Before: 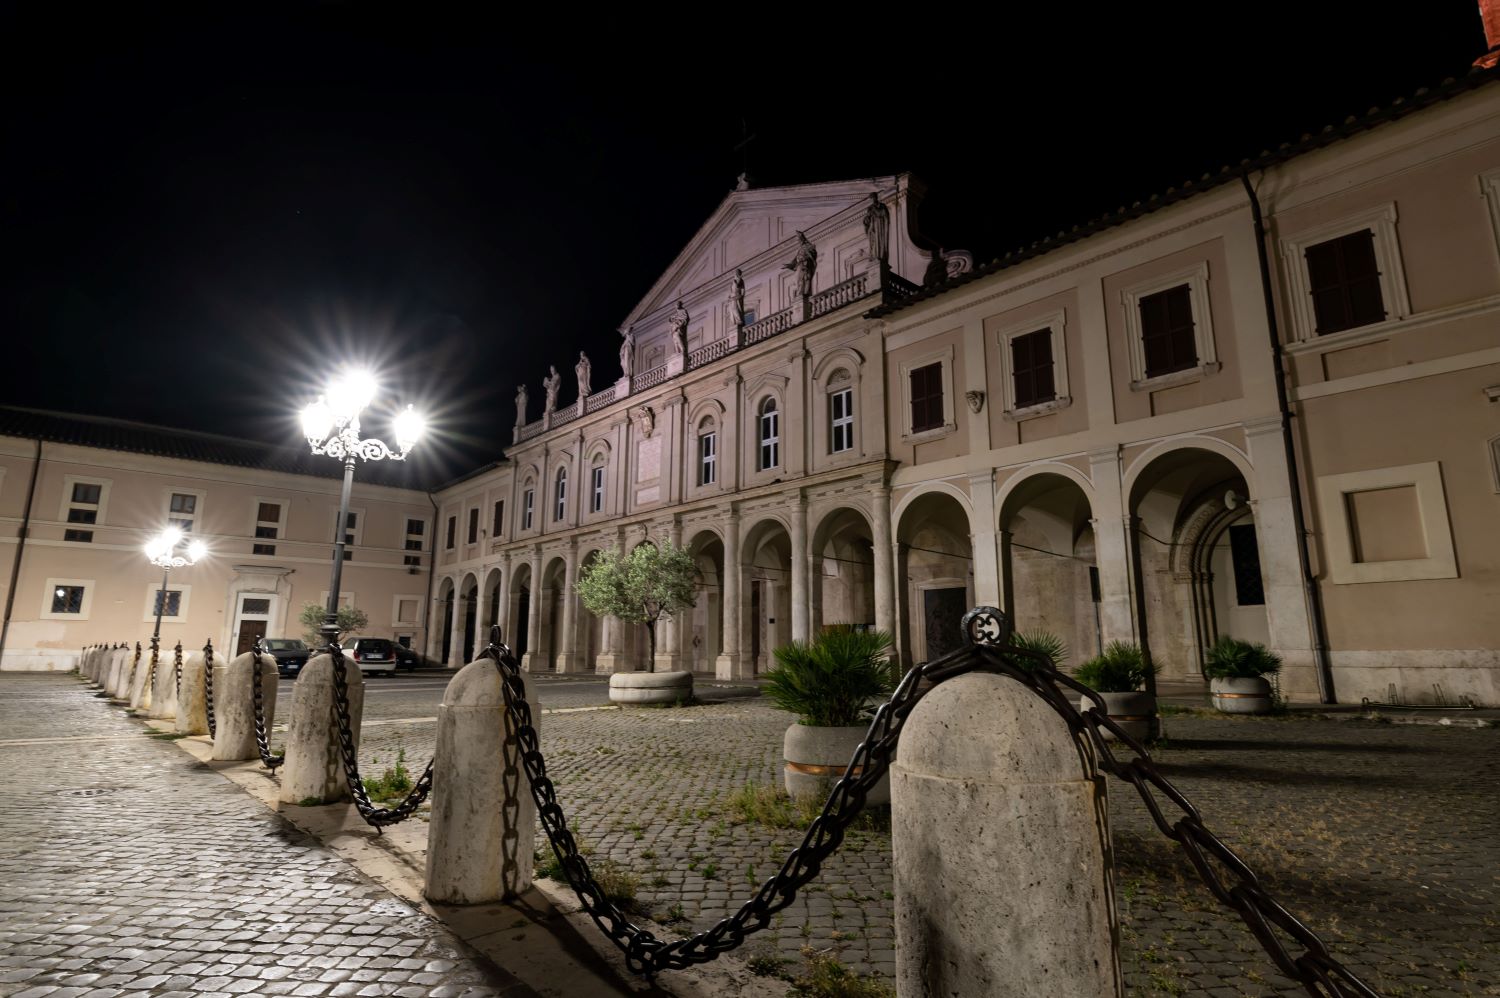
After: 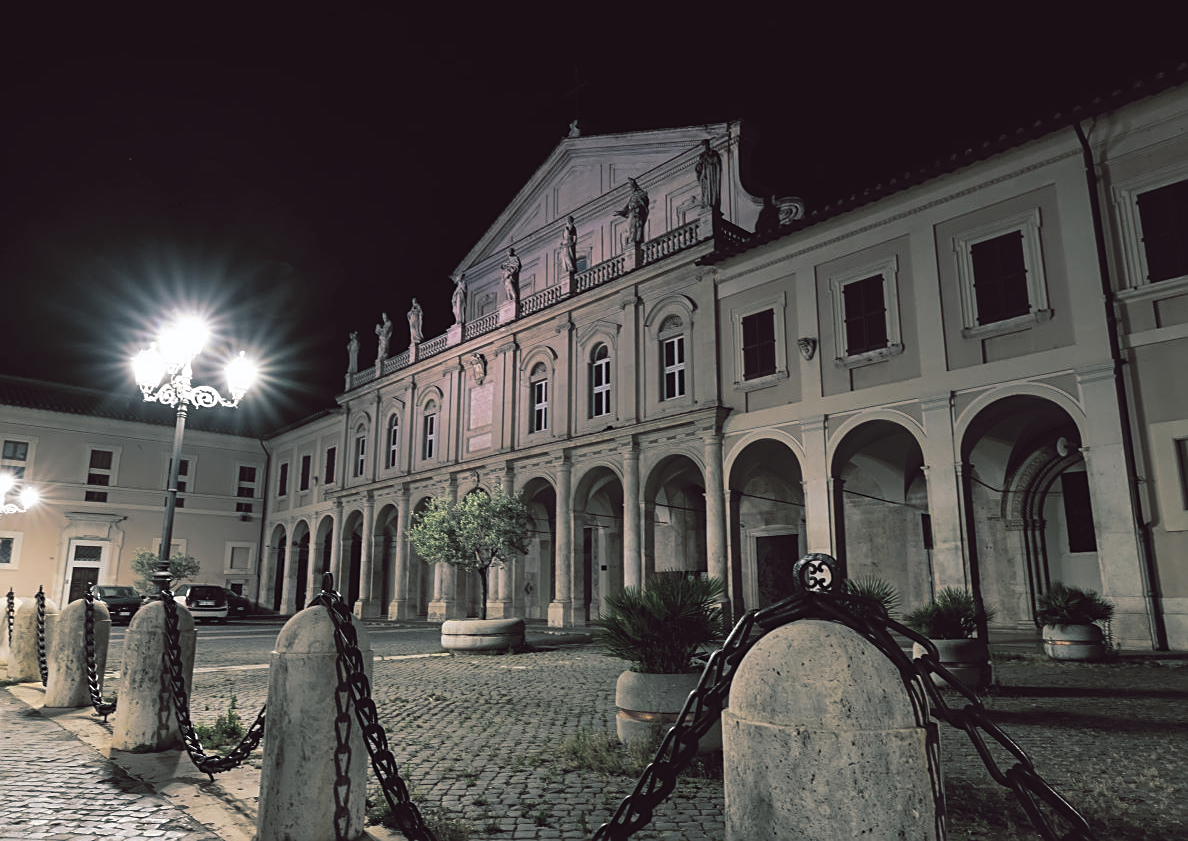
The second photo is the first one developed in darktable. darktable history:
split-toning: shadows › hue 205.2°, shadows › saturation 0.43, highlights › hue 54°, highlights › saturation 0.54
color balance: lift [1, 1.011, 0.999, 0.989], gamma [1.109, 1.045, 1.039, 0.955], gain [0.917, 0.936, 0.952, 1.064], contrast 2.32%, contrast fulcrum 19%, output saturation 101%
sharpen: on, module defaults
crop: left 11.225%, top 5.381%, right 9.565%, bottom 10.314%
